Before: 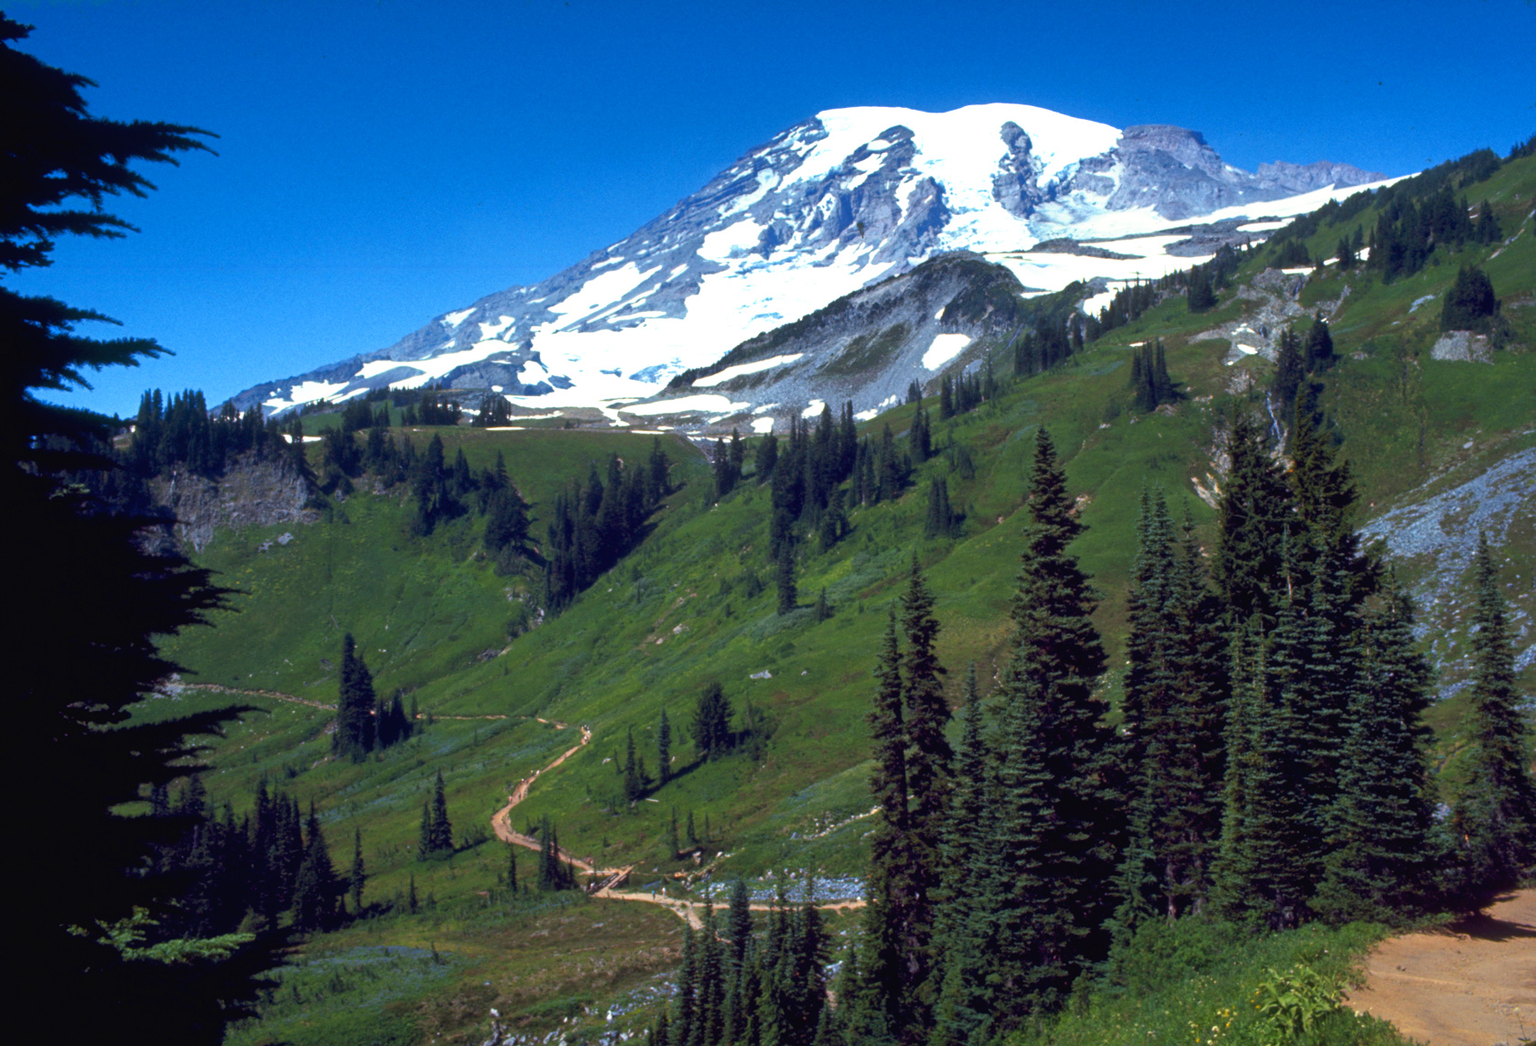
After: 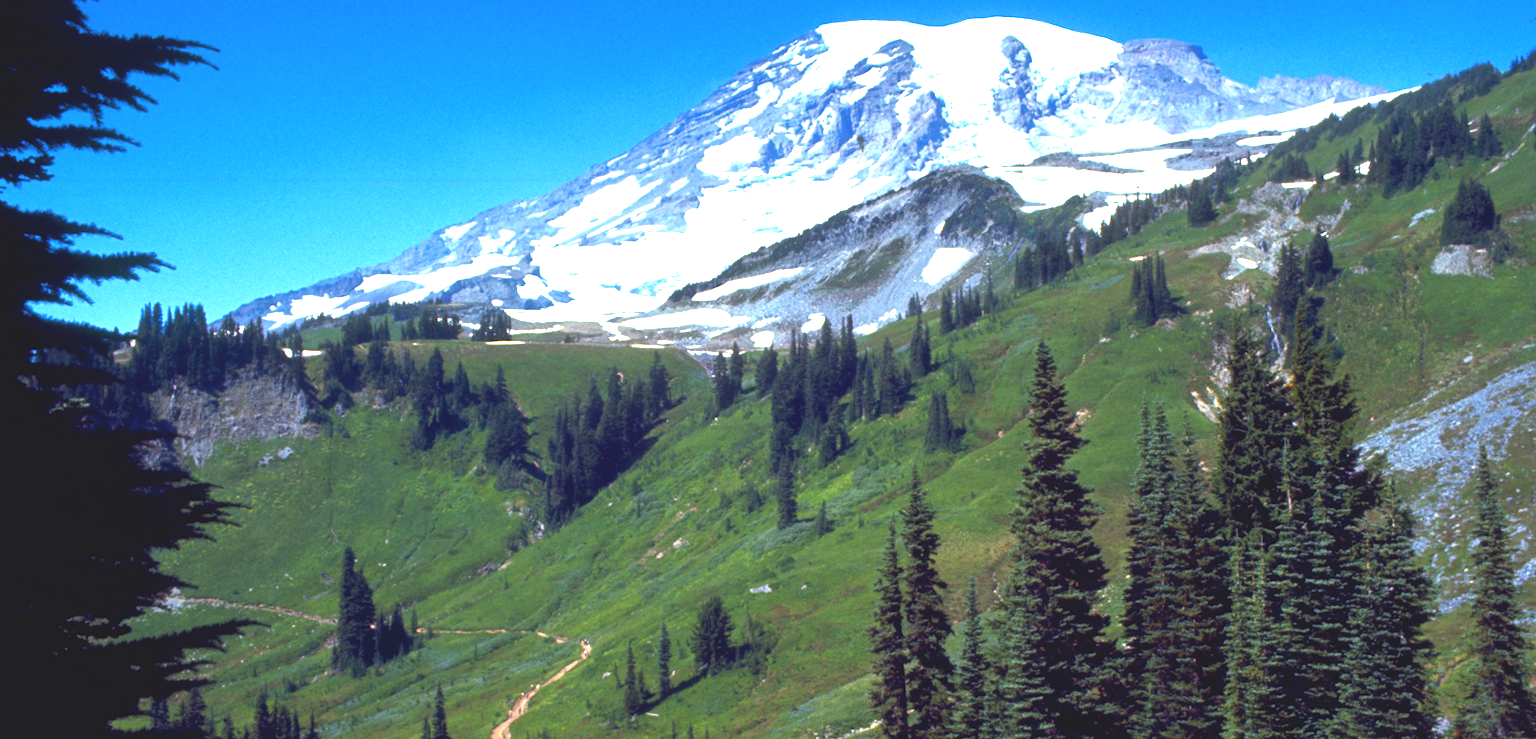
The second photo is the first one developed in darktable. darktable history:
exposure: black level correction -0.005, exposure 1.002 EV, compensate highlight preservation false
crop and rotate: top 8.293%, bottom 20.996%
